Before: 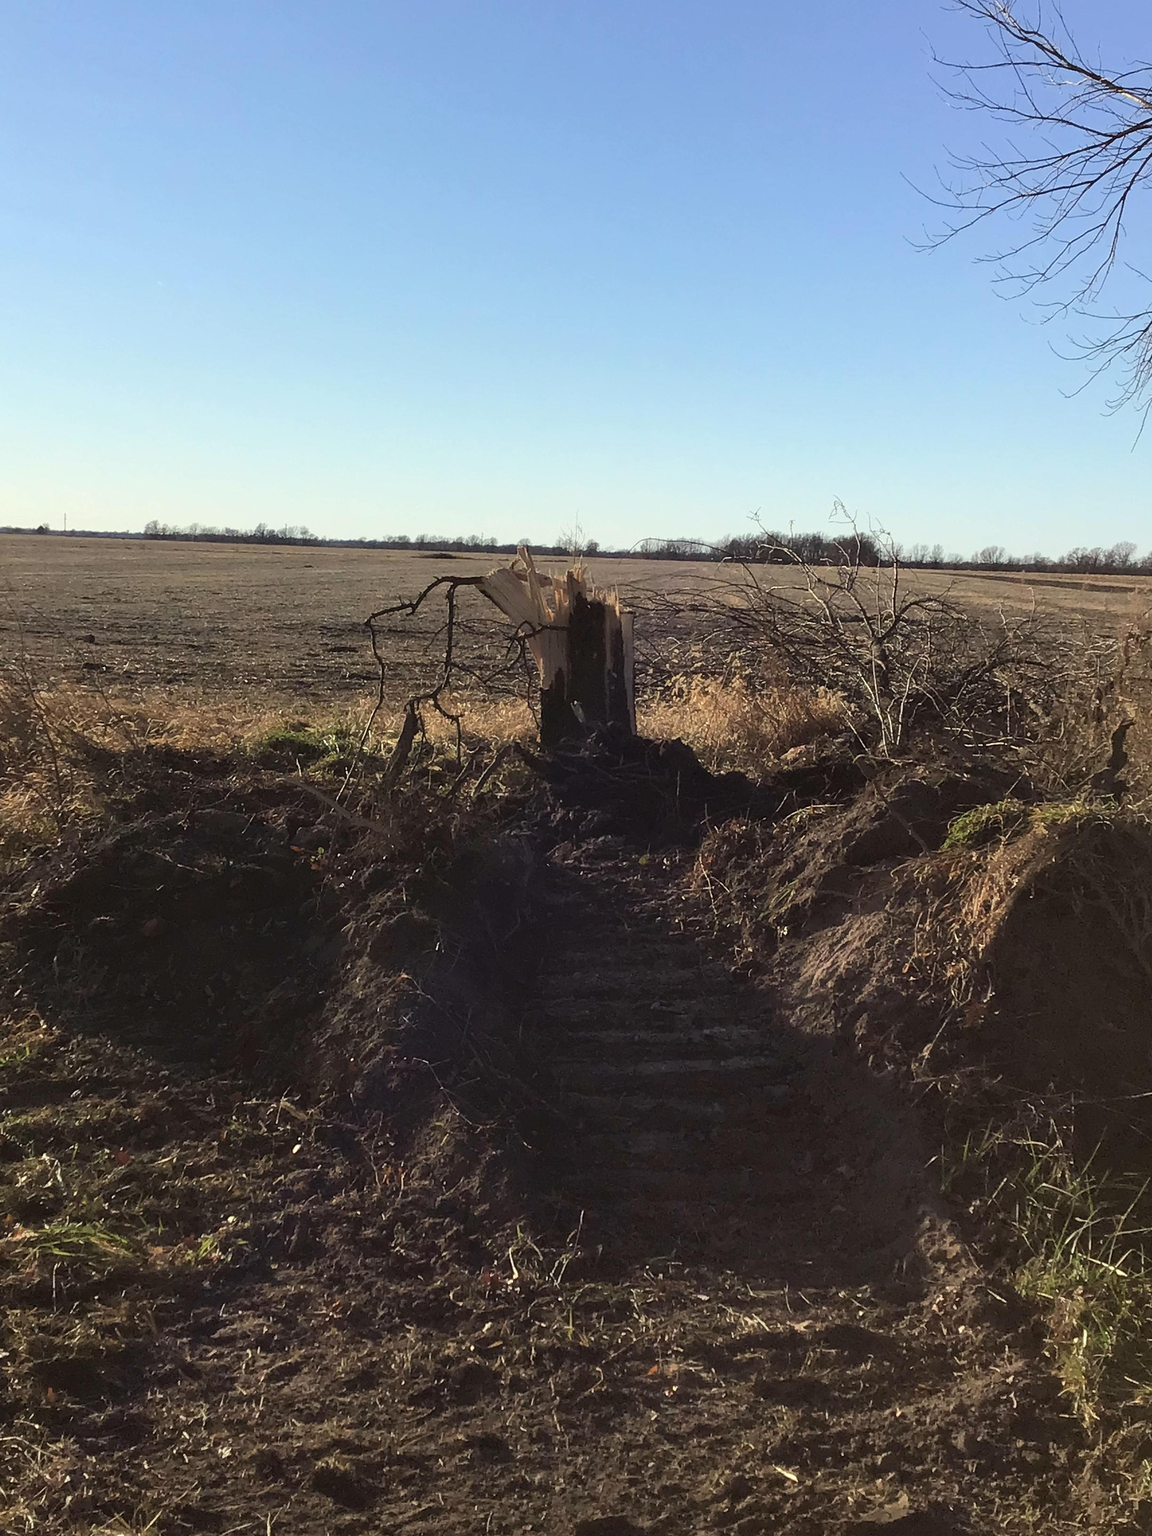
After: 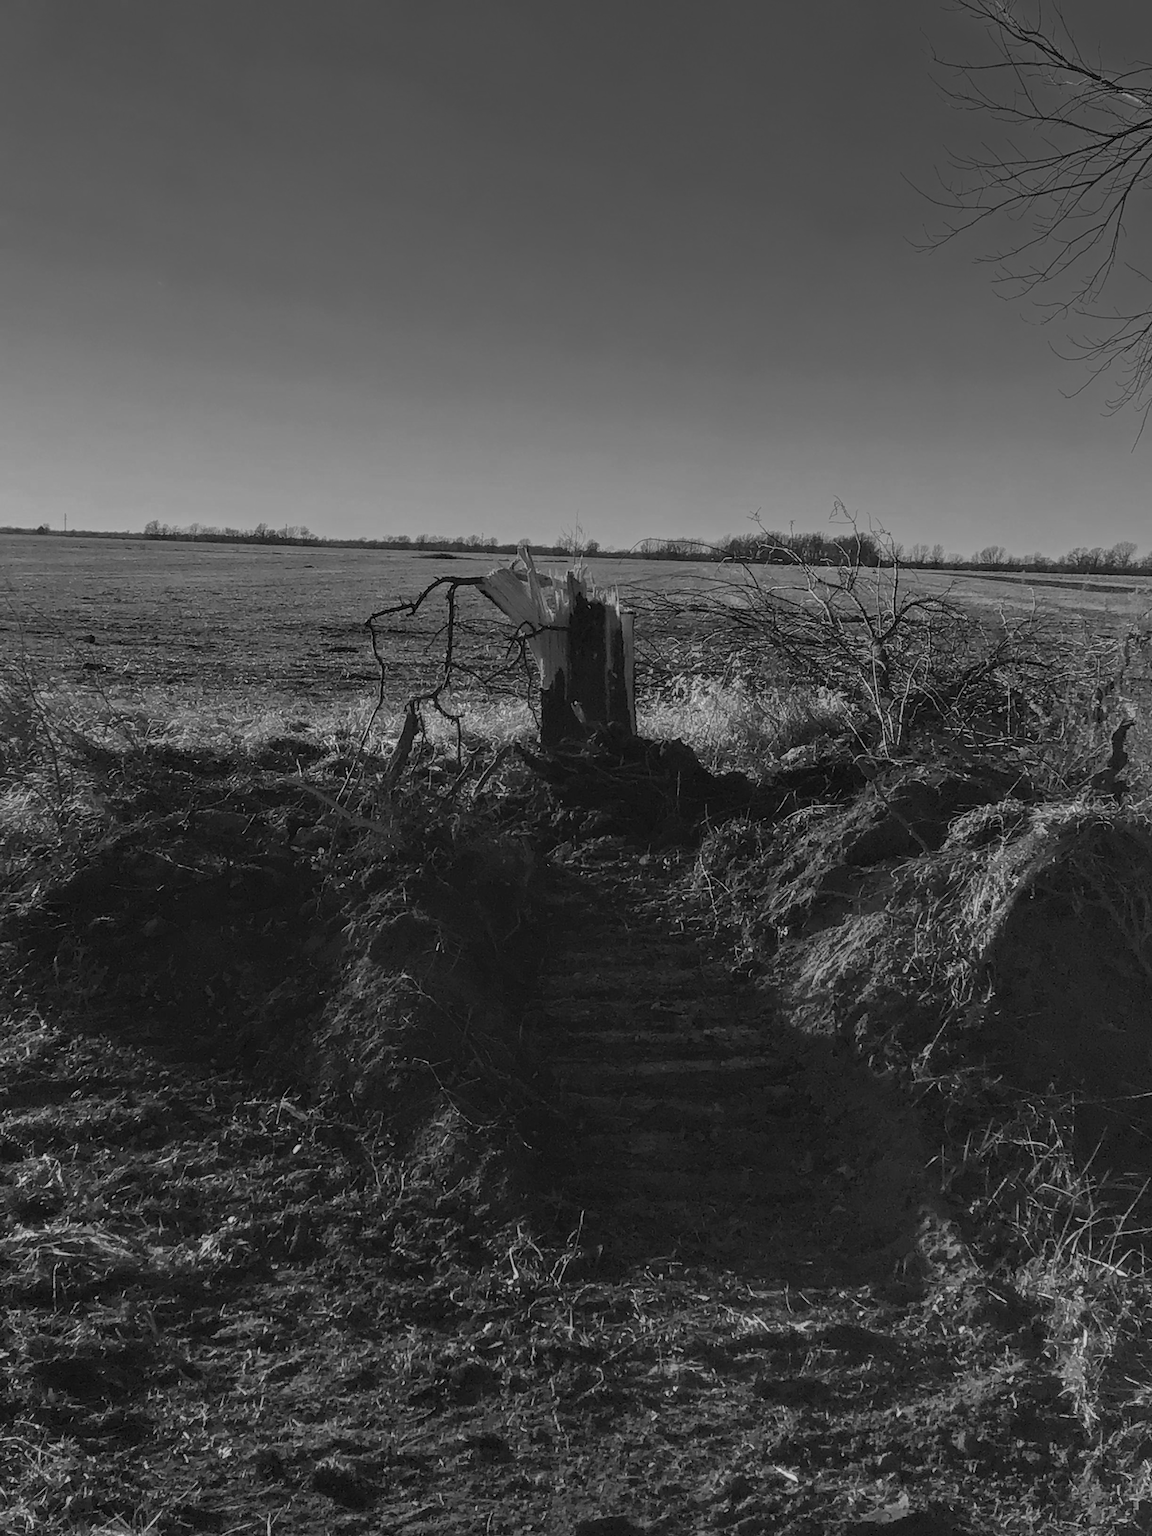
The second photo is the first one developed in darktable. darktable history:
white balance: red 0.766, blue 1.537
local contrast: detail 130%
monochrome: a 0, b 0, size 0.5, highlights 0.57
color zones: curves: ch0 [(0.25, 0.667) (0.758, 0.368)]; ch1 [(0.215, 0.245) (0.761, 0.373)]; ch2 [(0.247, 0.554) (0.761, 0.436)]
